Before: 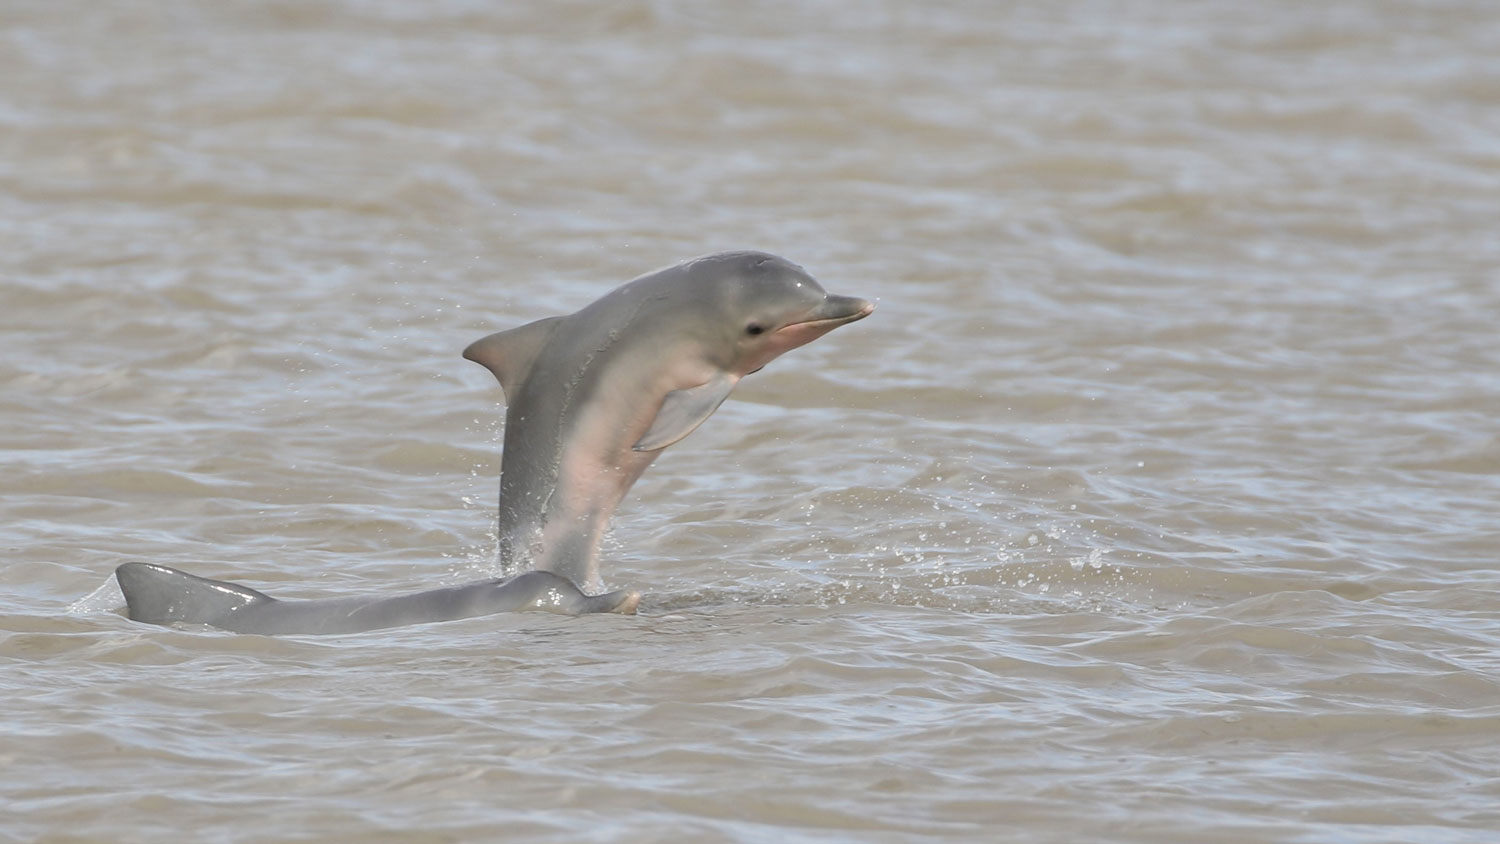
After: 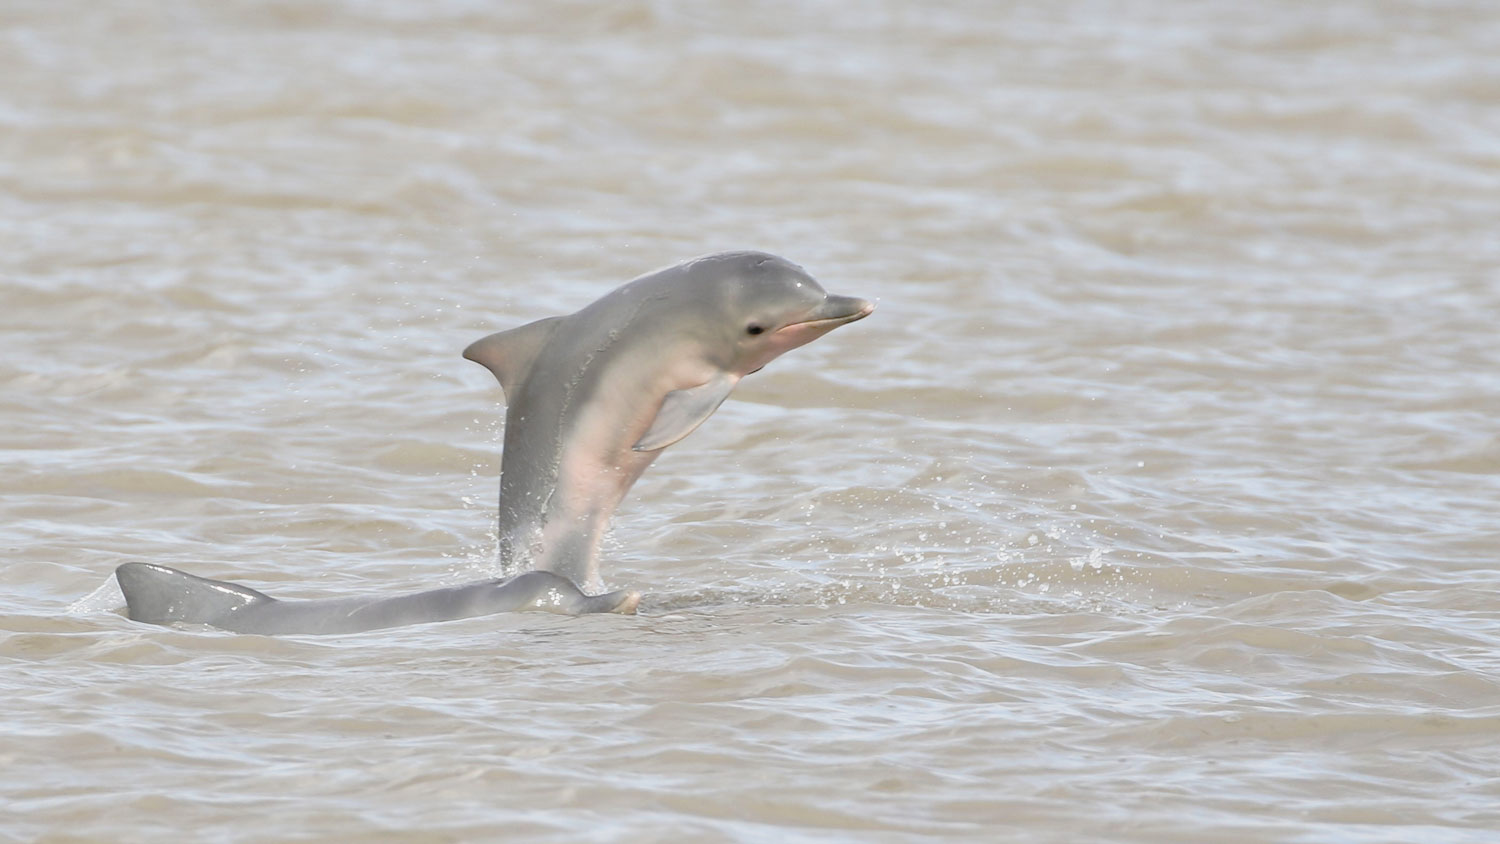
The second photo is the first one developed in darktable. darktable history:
tone curve: curves: ch0 [(0, 0) (0.062, 0.023) (0.168, 0.142) (0.359, 0.44) (0.469, 0.544) (0.634, 0.722) (0.839, 0.909) (0.998, 0.978)]; ch1 [(0, 0) (0.437, 0.453) (0.472, 0.47) (0.502, 0.504) (0.527, 0.546) (0.568, 0.619) (0.608, 0.665) (0.669, 0.748) (0.859, 0.899) (1, 1)]; ch2 [(0, 0) (0.33, 0.301) (0.421, 0.443) (0.473, 0.498) (0.509, 0.5) (0.535, 0.564) (0.575, 0.625) (0.608, 0.676) (1, 1)], preserve colors none
